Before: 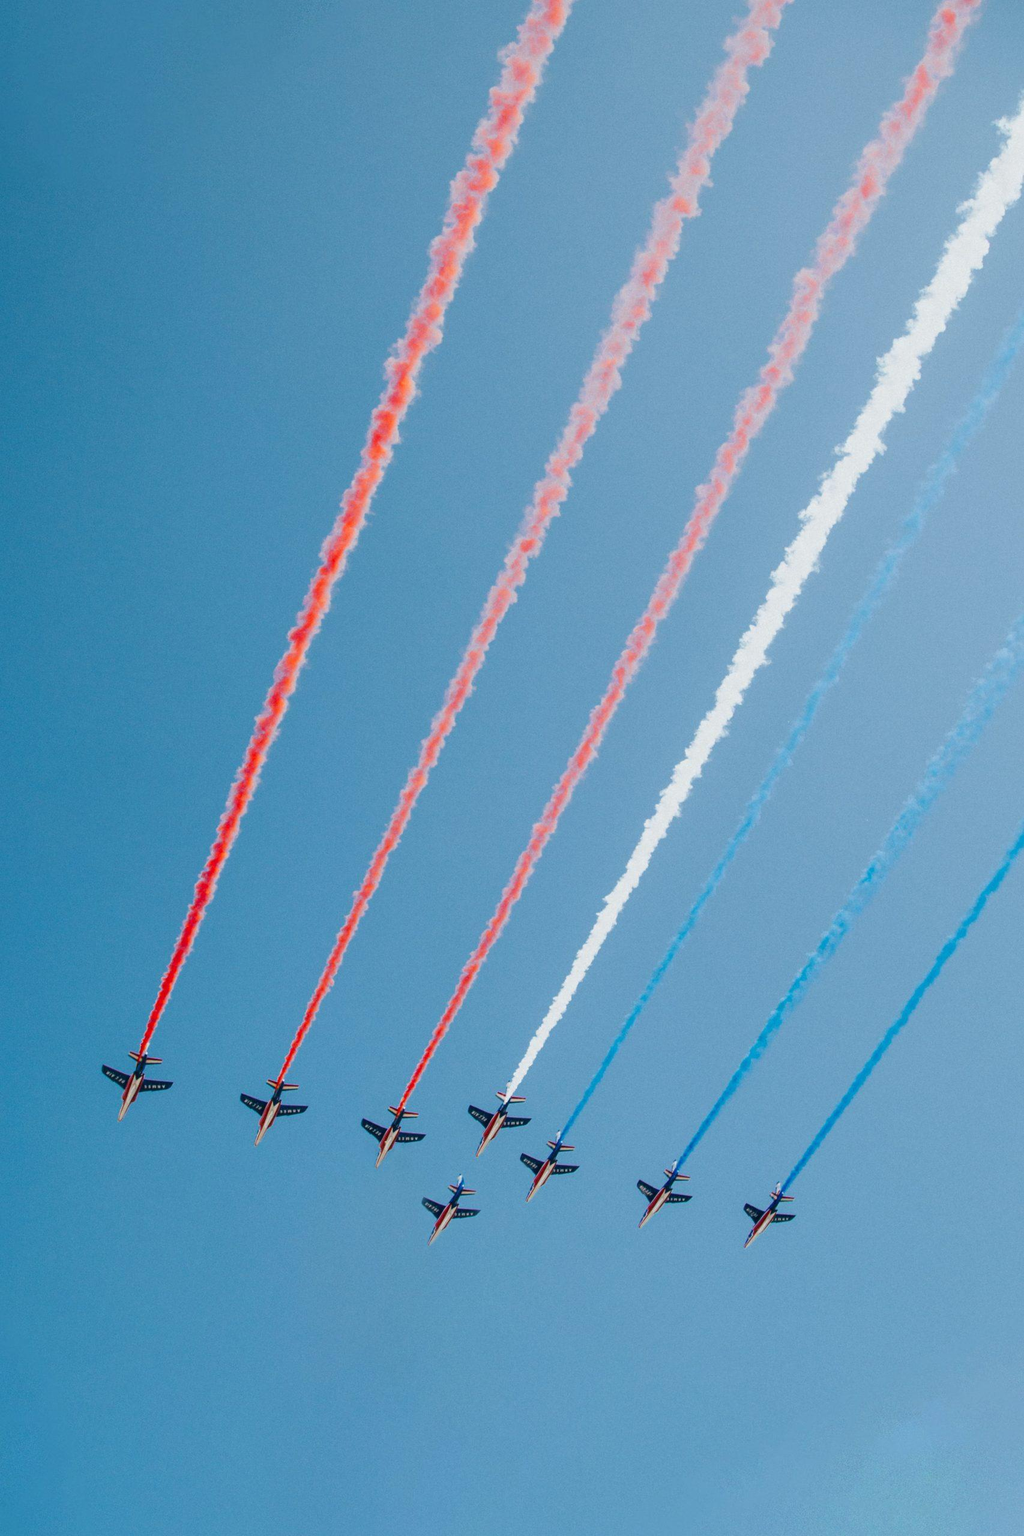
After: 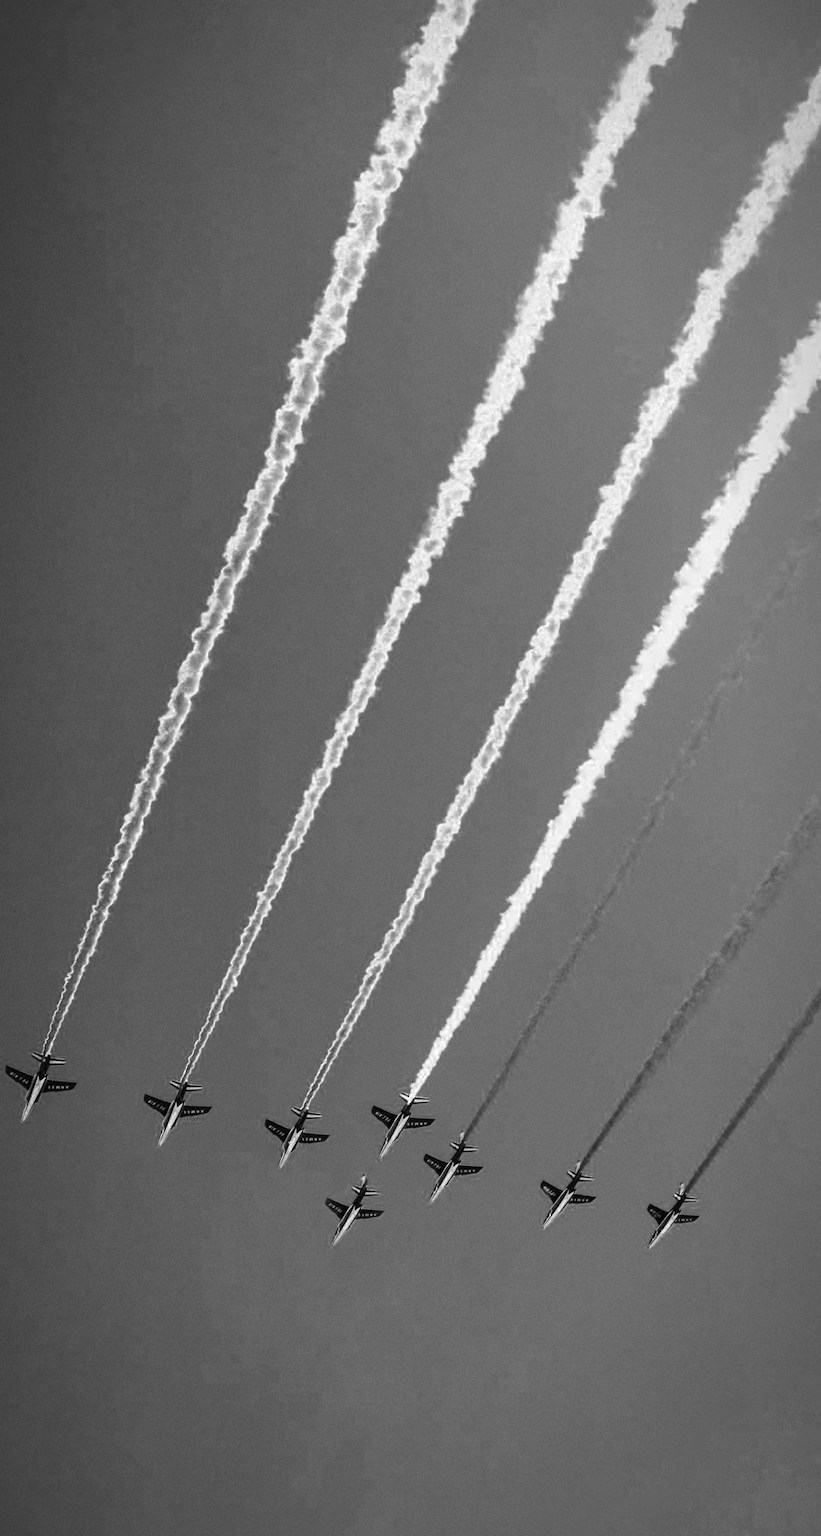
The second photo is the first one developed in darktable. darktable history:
contrast brightness saturation: contrast 0.267, brightness 0.02, saturation 0.858
color balance rgb: linear chroma grading › mid-tones 7.916%, perceptual saturation grading › global saturation 15.265%, perceptual saturation grading › highlights -18.954%, perceptual saturation grading › shadows 20.398%
shadows and highlights: shadows -9.48, white point adjustment 1.62, highlights 8.87
color zones: curves: ch0 [(0.002, 0.593) (0.143, 0.417) (0.285, 0.541) (0.455, 0.289) (0.608, 0.327) (0.727, 0.283) (0.869, 0.571) (1, 0.603)]; ch1 [(0, 0) (0.143, 0) (0.286, 0) (0.429, 0) (0.571, 0) (0.714, 0) (0.857, 0)]
crop and rotate: left 9.479%, right 10.279%
local contrast: mode bilateral grid, contrast 100, coarseness 100, detail 107%, midtone range 0.2
vignetting: fall-off start 81%, fall-off radius 61.37%, automatic ratio true, width/height ratio 1.412
exposure: compensate highlight preservation false
